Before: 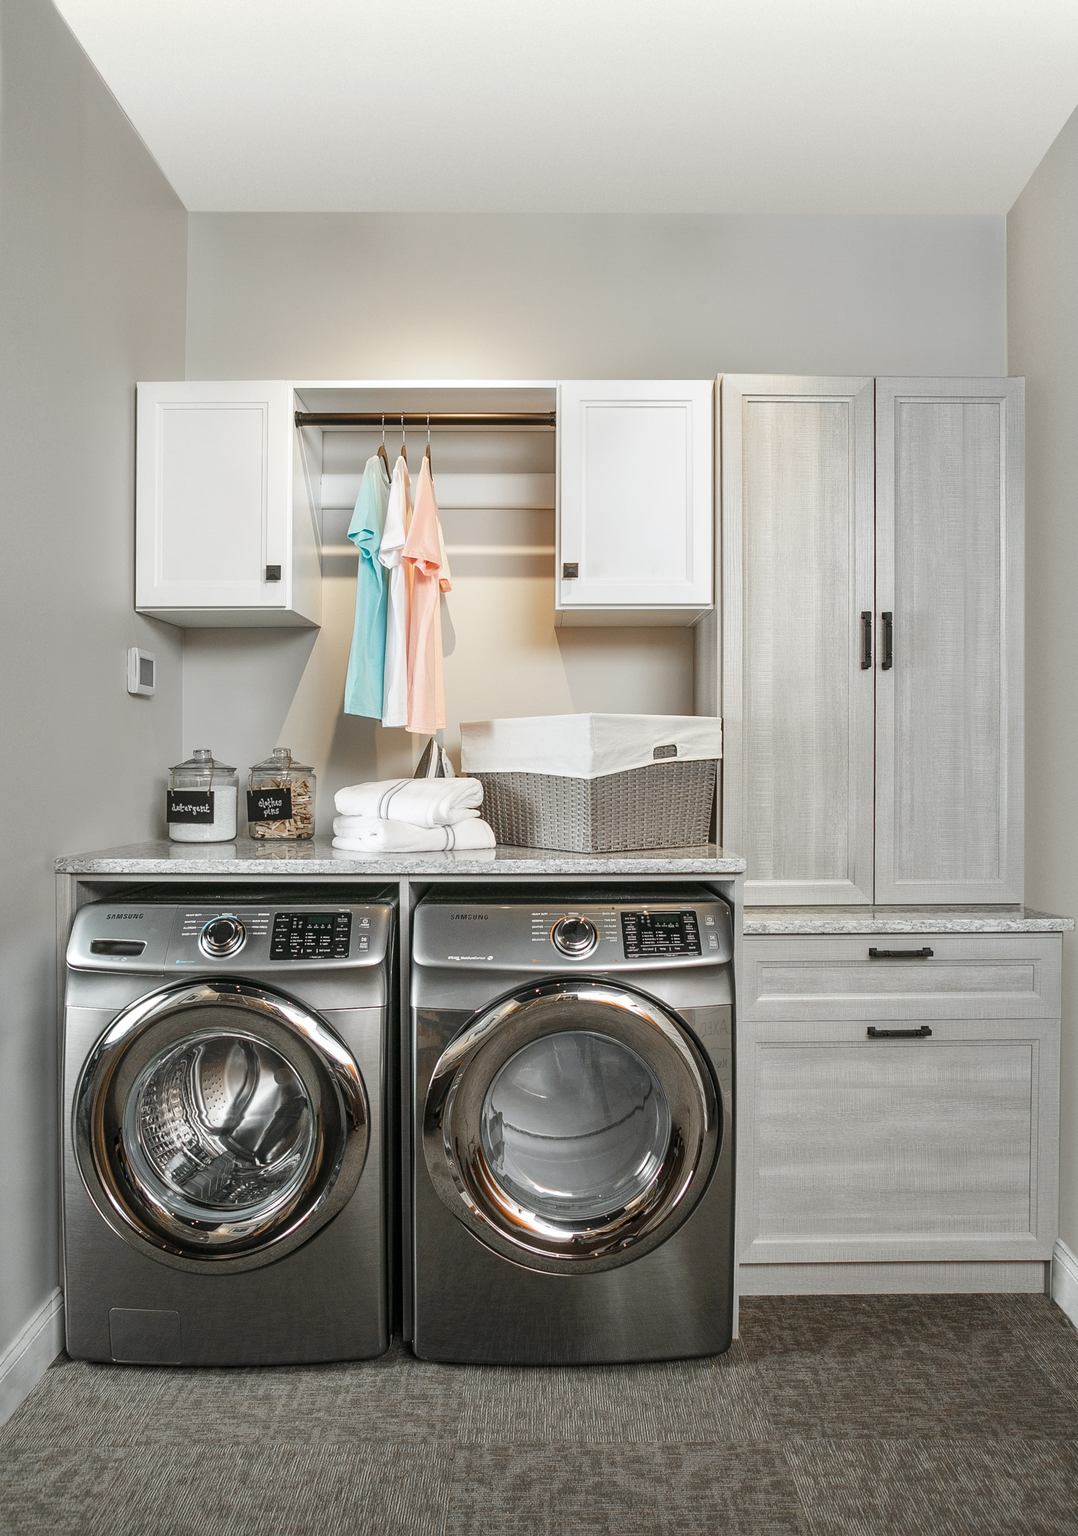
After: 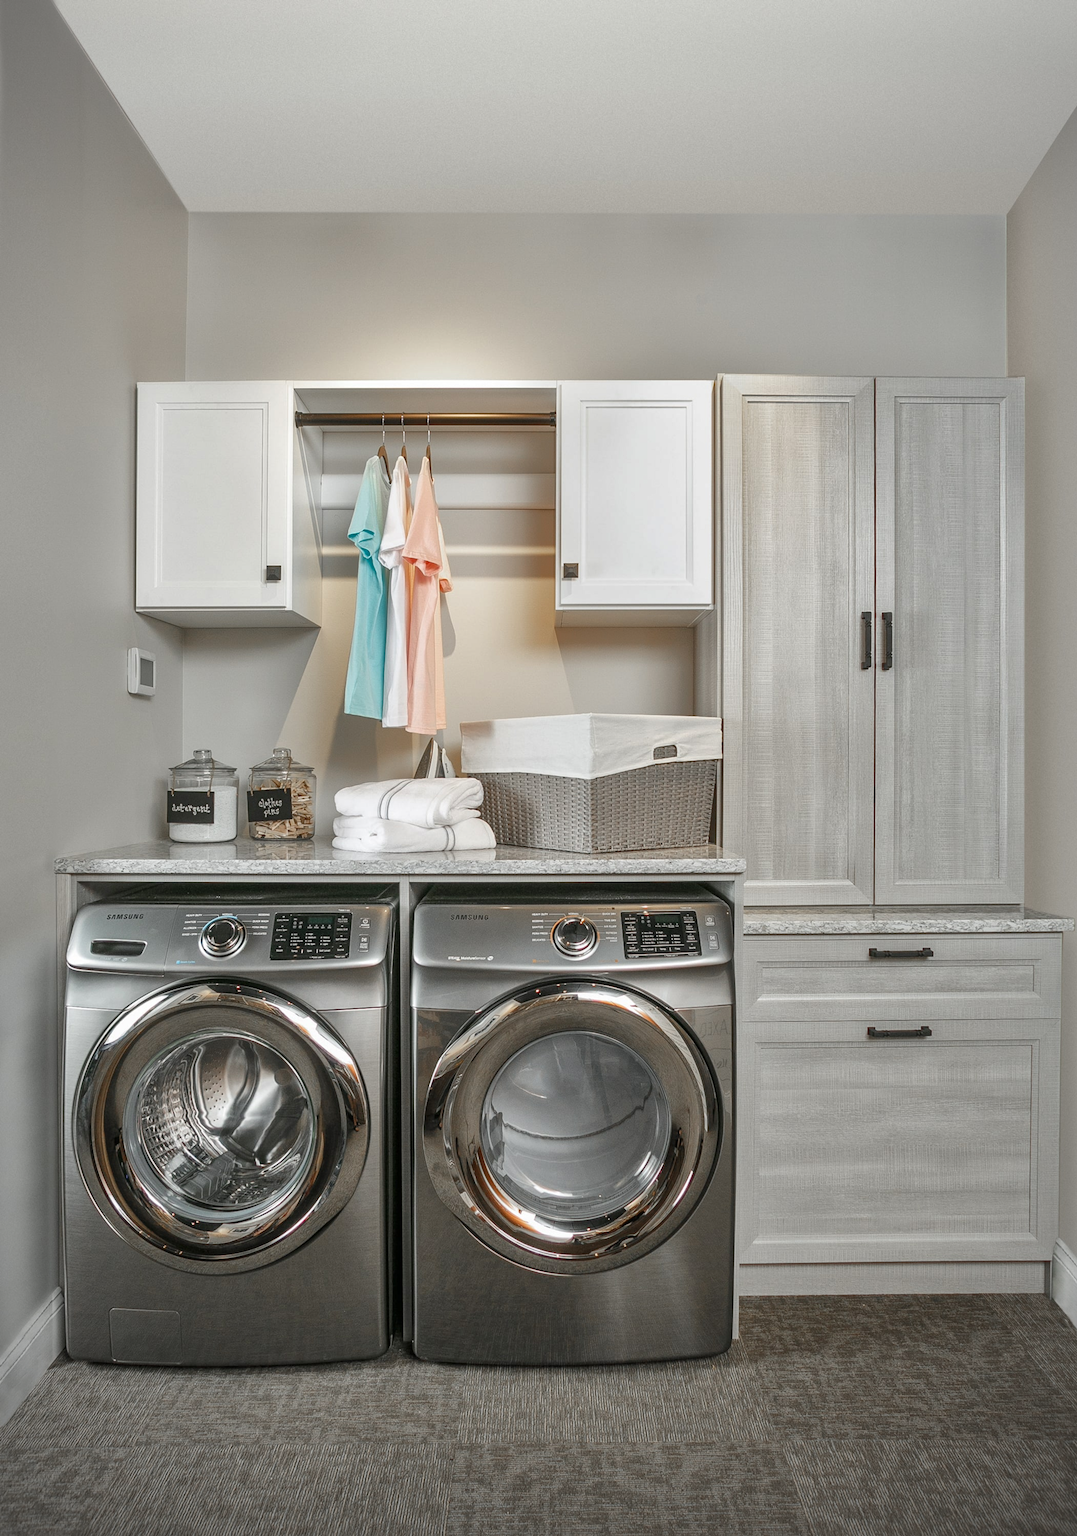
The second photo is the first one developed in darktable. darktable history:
shadows and highlights: on, module defaults
vignetting: on, module defaults
